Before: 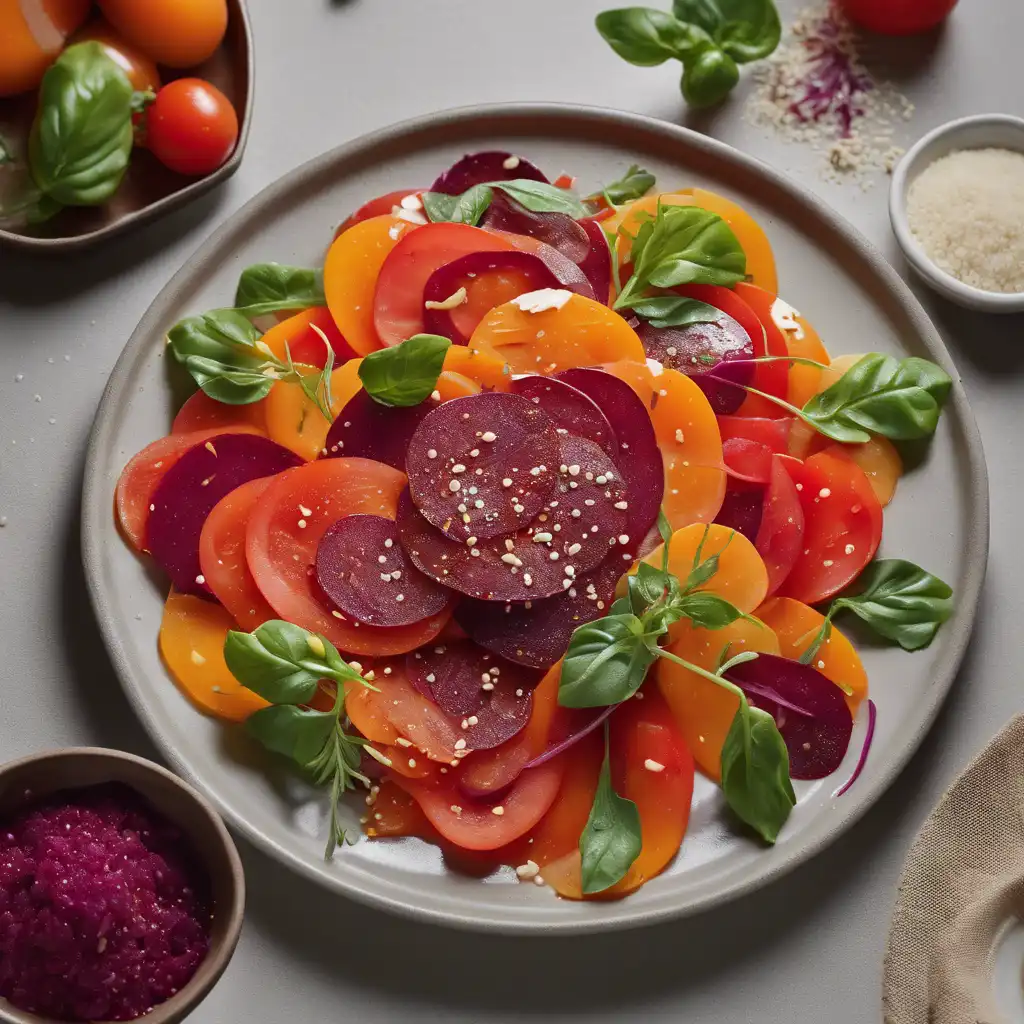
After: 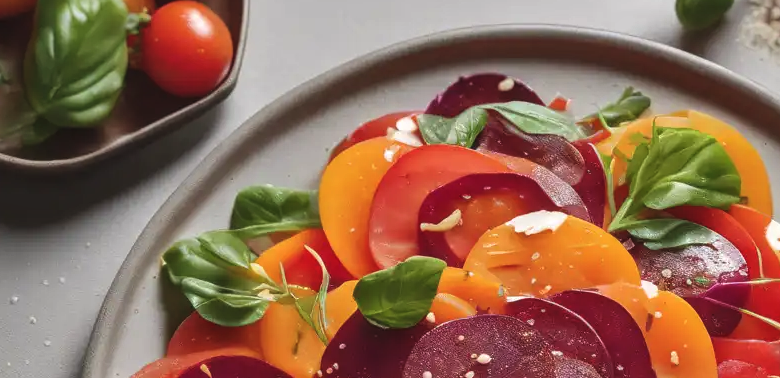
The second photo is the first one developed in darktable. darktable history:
crop: left 0.577%, top 7.638%, right 23.161%, bottom 54.688%
exposure: black level correction -0.008, exposure 0.069 EV, compensate exposure bias true, compensate highlight preservation false
local contrast: on, module defaults
